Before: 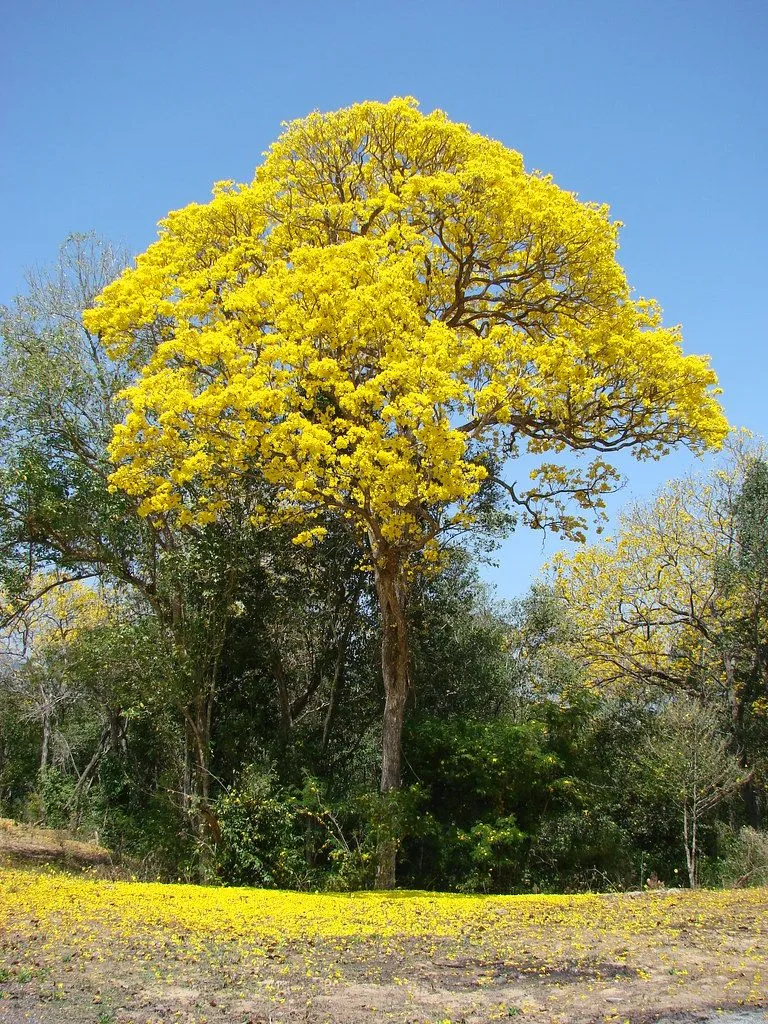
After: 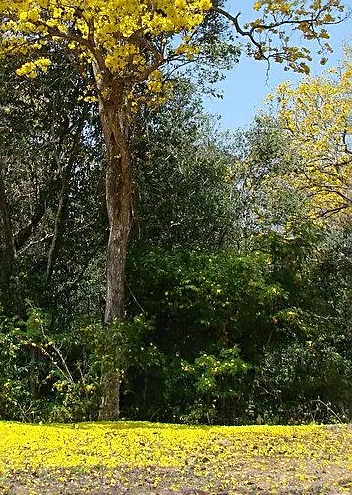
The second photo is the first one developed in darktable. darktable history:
sharpen: on, module defaults
white balance: emerald 1
crop: left 35.976%, top 45.819%, right 18.162%, bottom 5.807%
